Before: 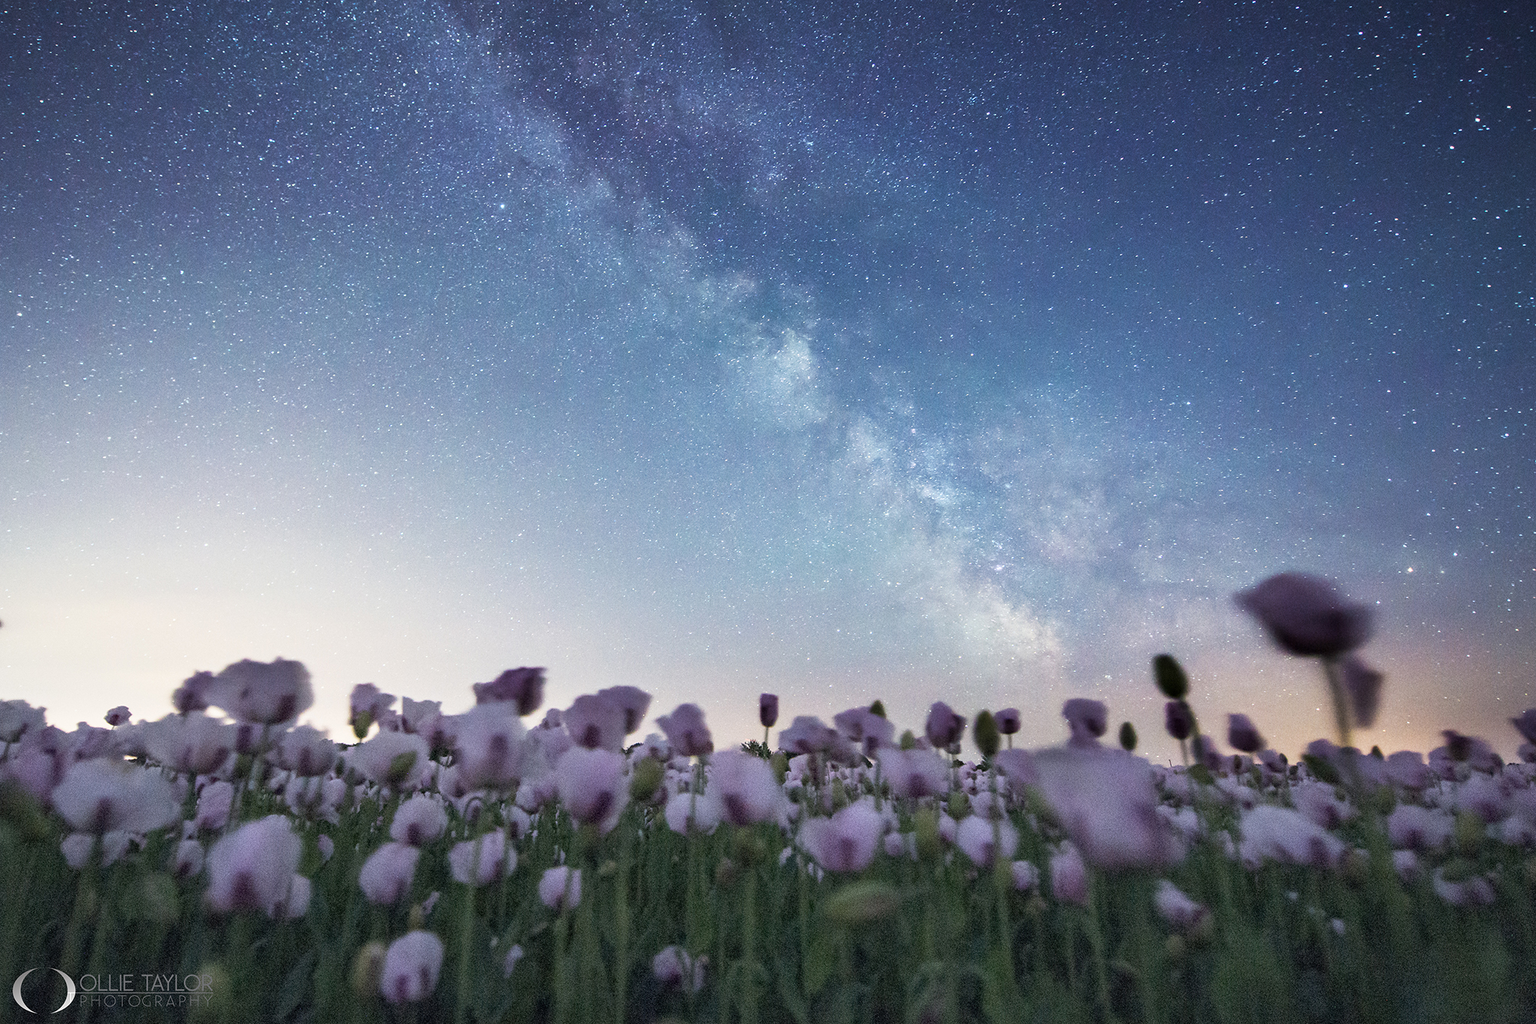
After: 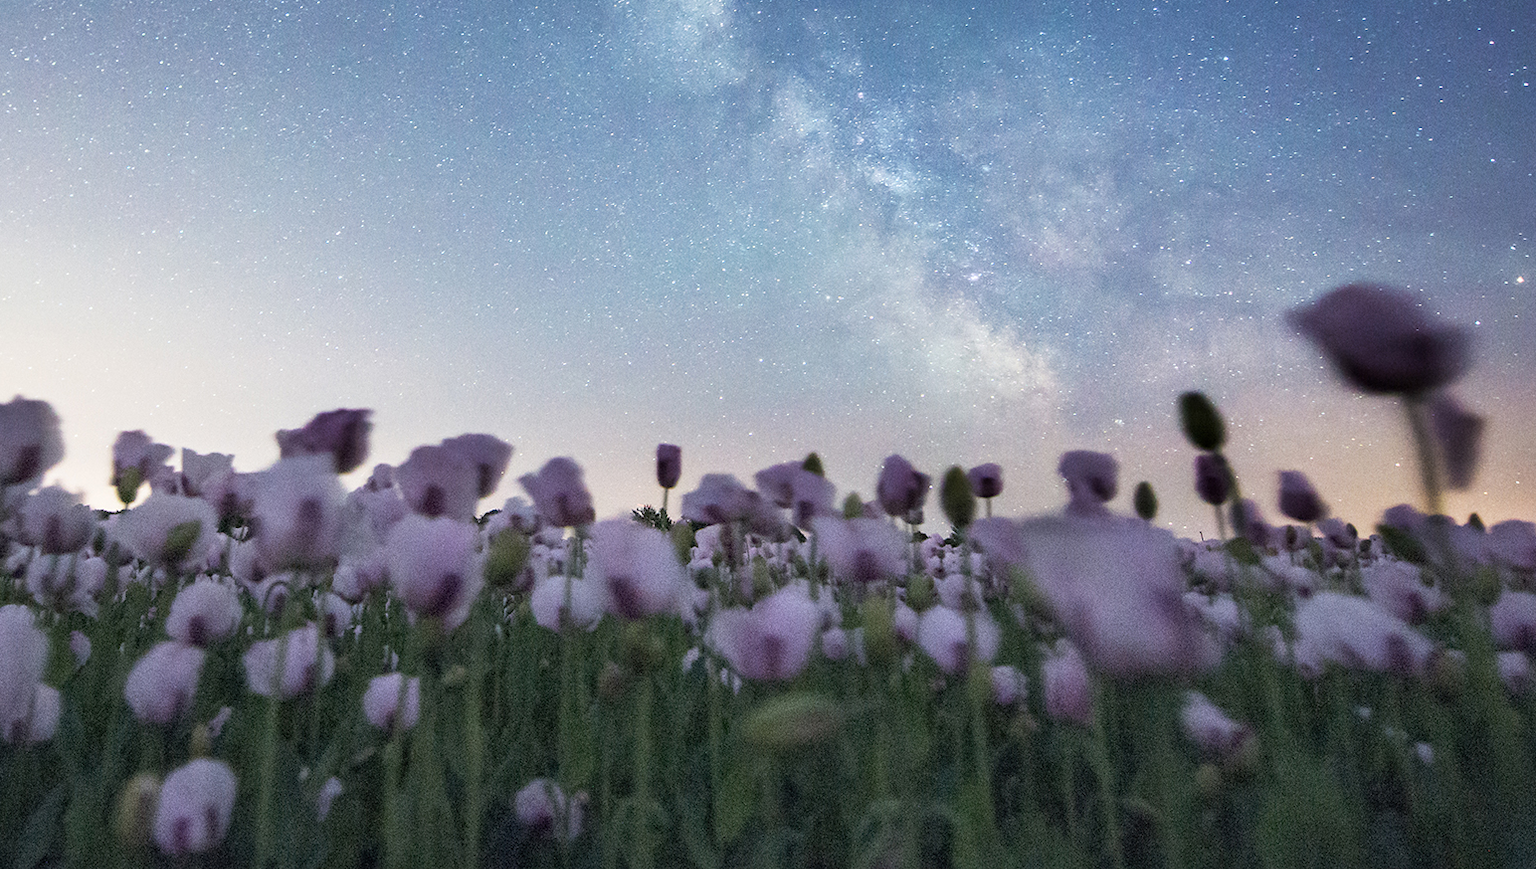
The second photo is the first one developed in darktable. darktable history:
crop and rotate: left 17.285%, top 35.118%, right 7.394%, bottom 0.829%
